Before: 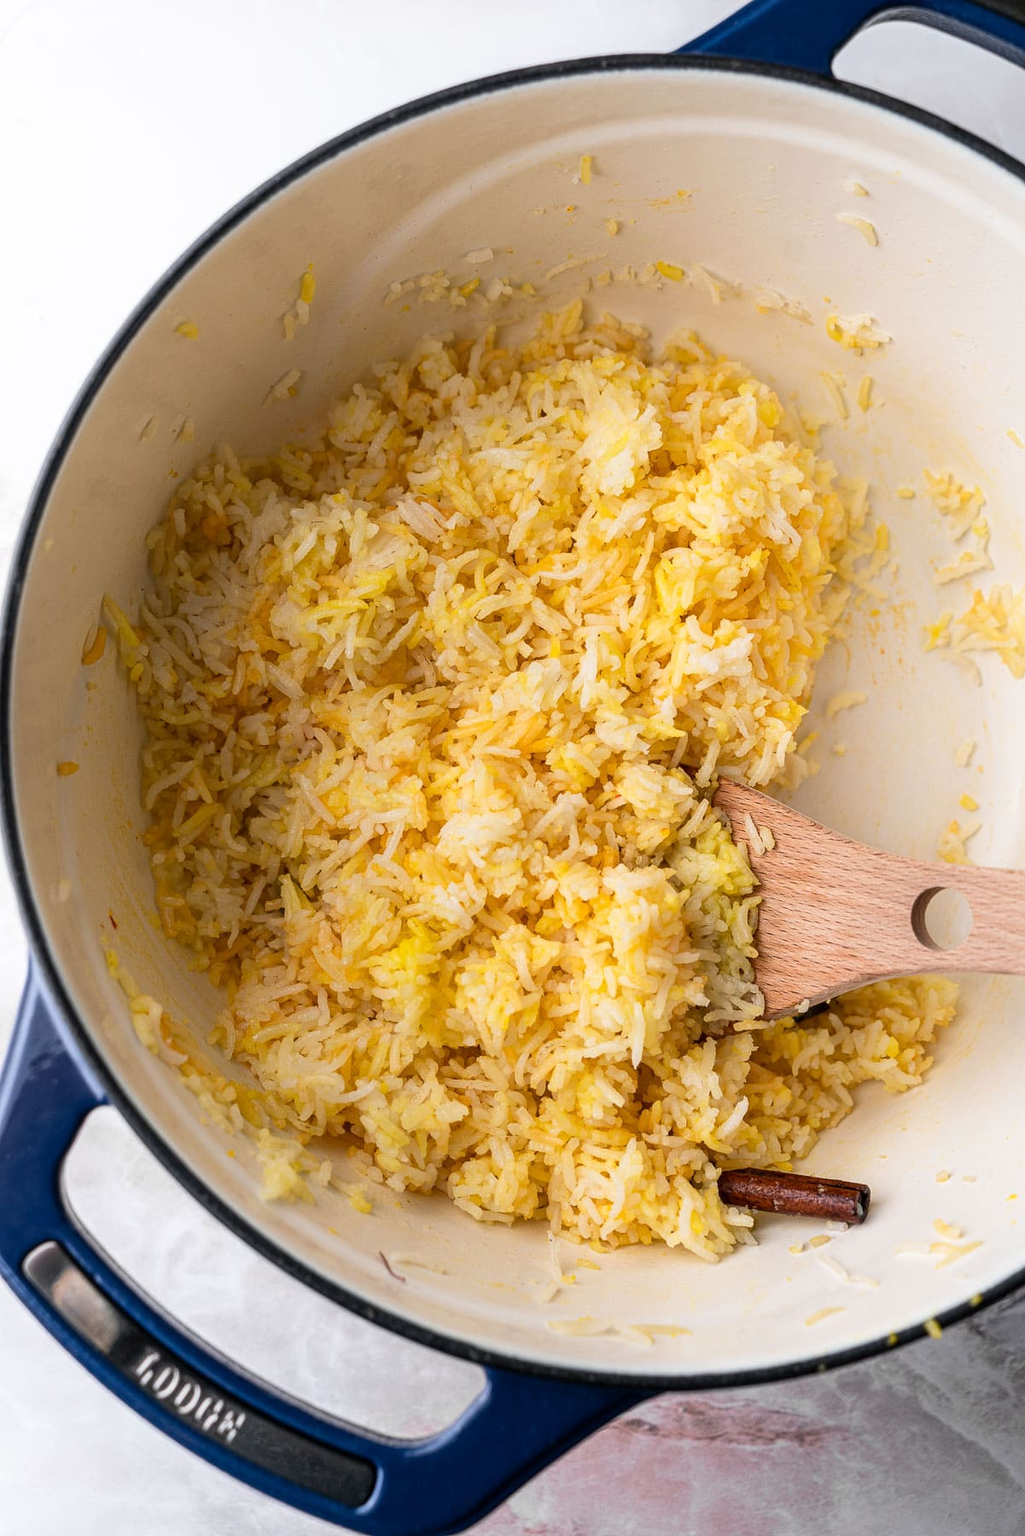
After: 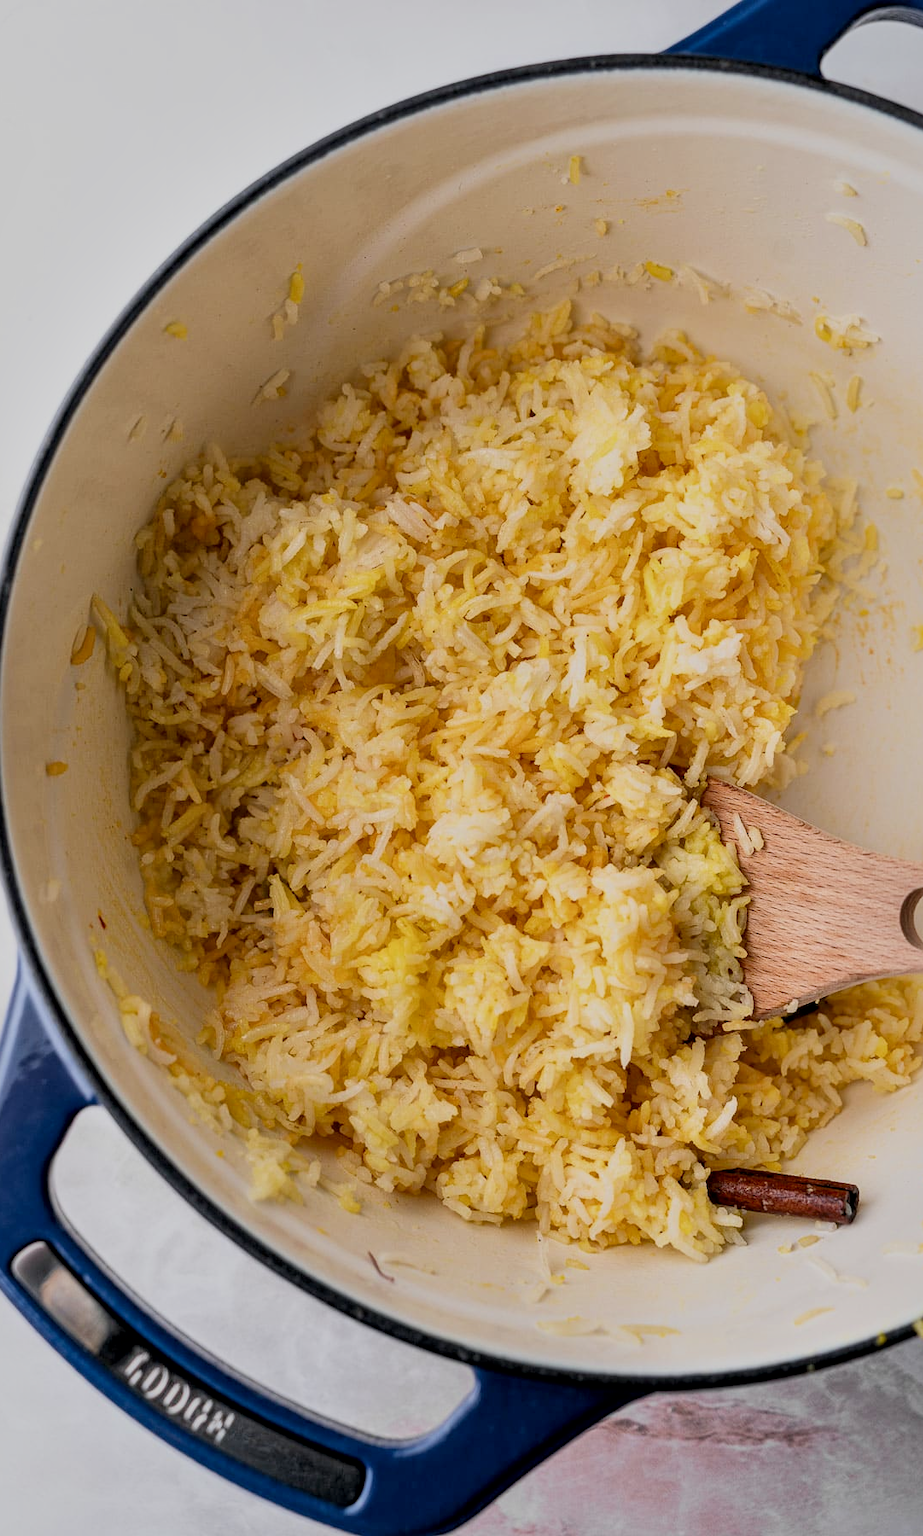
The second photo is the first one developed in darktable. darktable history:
local contrast: mode bilateral grid, contrast 25, coarseness 60, detail 151%, midtone range 0.2
crop and rotate: left 1.088%, right 8.807%
filmic rgb: black relative exposure -8.79 EV, white relative exposure 4.98 EV, threshold 3 EV, target black luminance 0%, hardness 3.77, latitude 66.33%, contrast 0.822, shadows ↔ highlights balance 20%, color science v5 (2021), contrast in shadows safe, contrast in highlights safe, enable highlight reconstruction true
